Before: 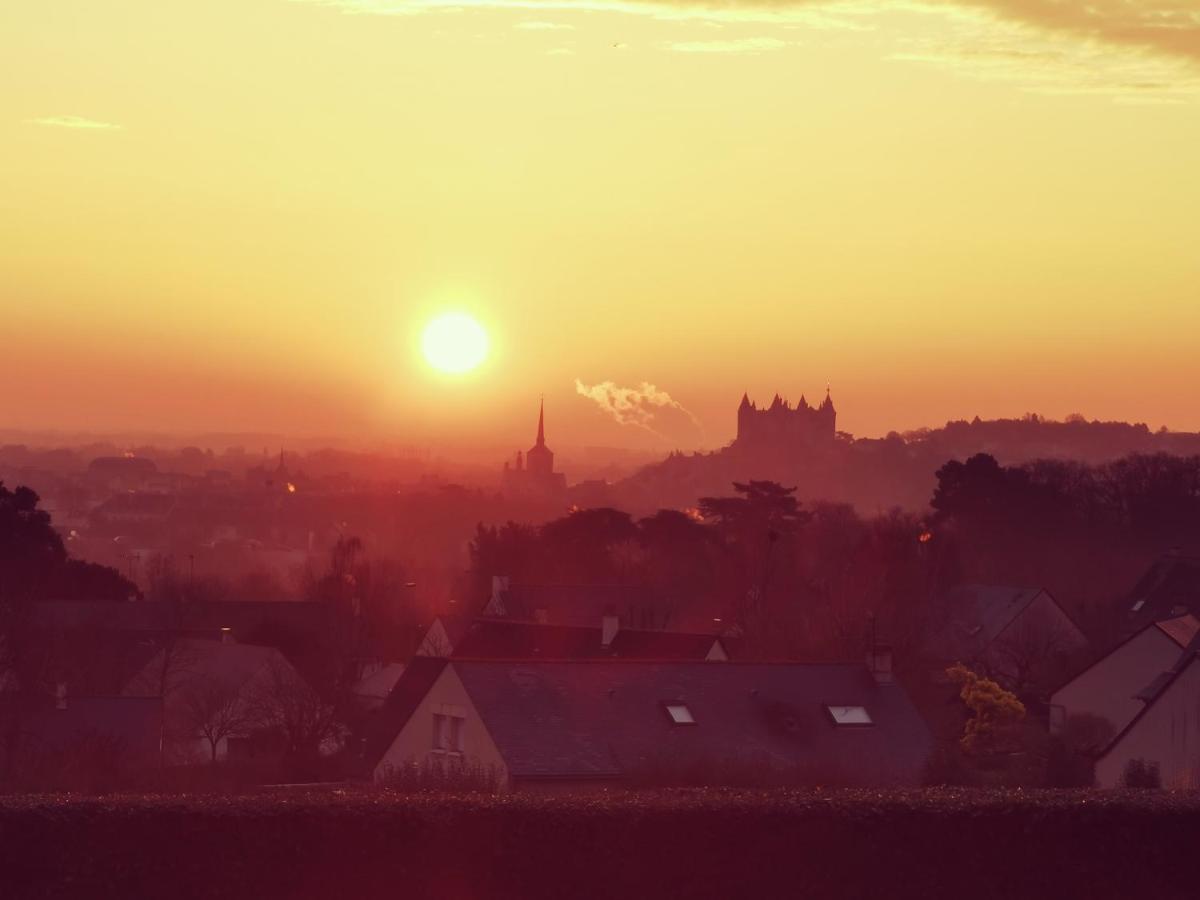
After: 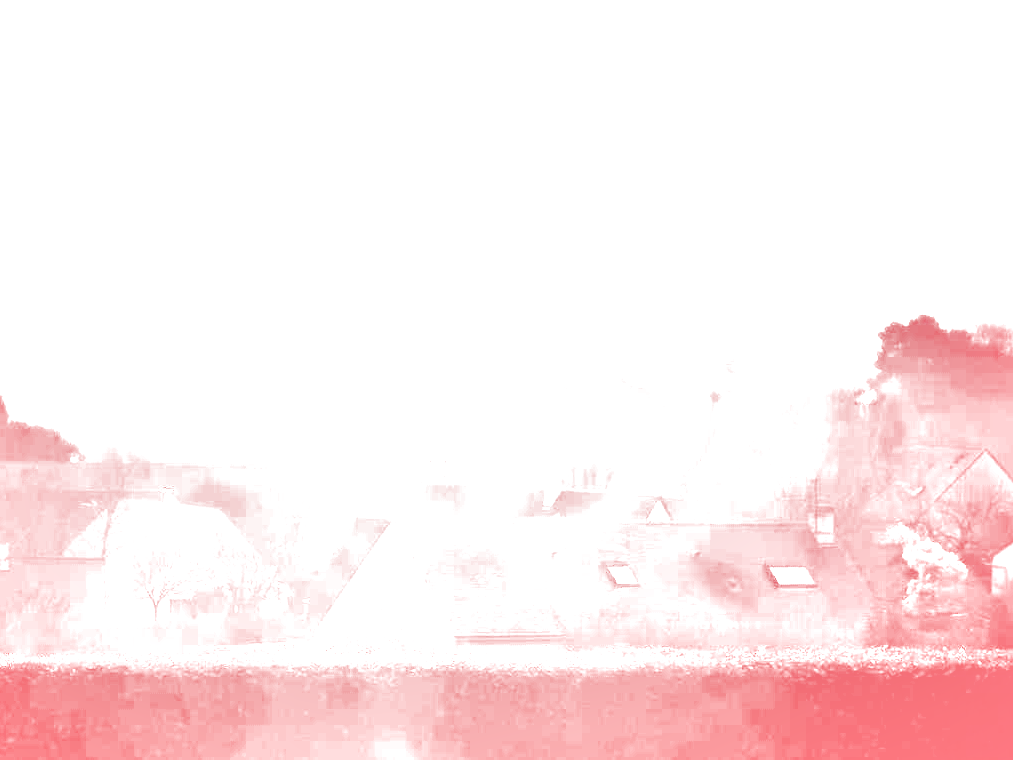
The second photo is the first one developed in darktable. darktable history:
local contrast: mode bilateral grid, contrast 25, coarseness 60, detail 151%, midtone range 0.2
exposure: black level correction 0, exposure 4 EV, compensate exposure bias true, compensate highlight preservation false
color balance: mode lift, gamma, gain (sRGB)
color zones: curves: ch2 [(0, 0.5) (0.143, 0.5) (0.286, 0.489) (0.415, 0.421) (0.571, 0.5) (0.714, 0.5) (0.857, 0.5) (1, 0.5)]
crop and rotate: left 4.842%, top 15.51%, right 10.668%
filmic rgb: black relative exposure -7.15 EV, white relative exposure 5.36 EV, hardness 3.02, color science v6 (2022)
white balance: red 4.26, blue 1.802
